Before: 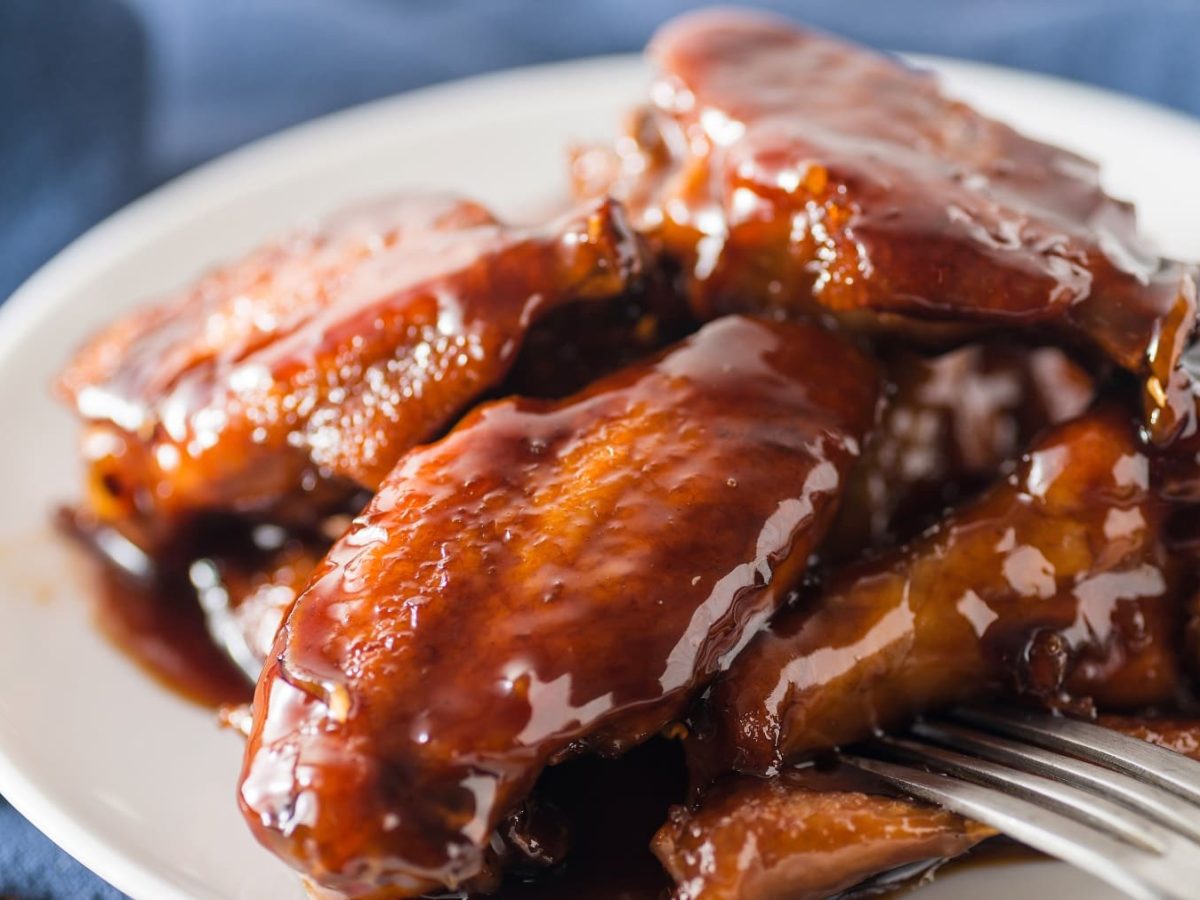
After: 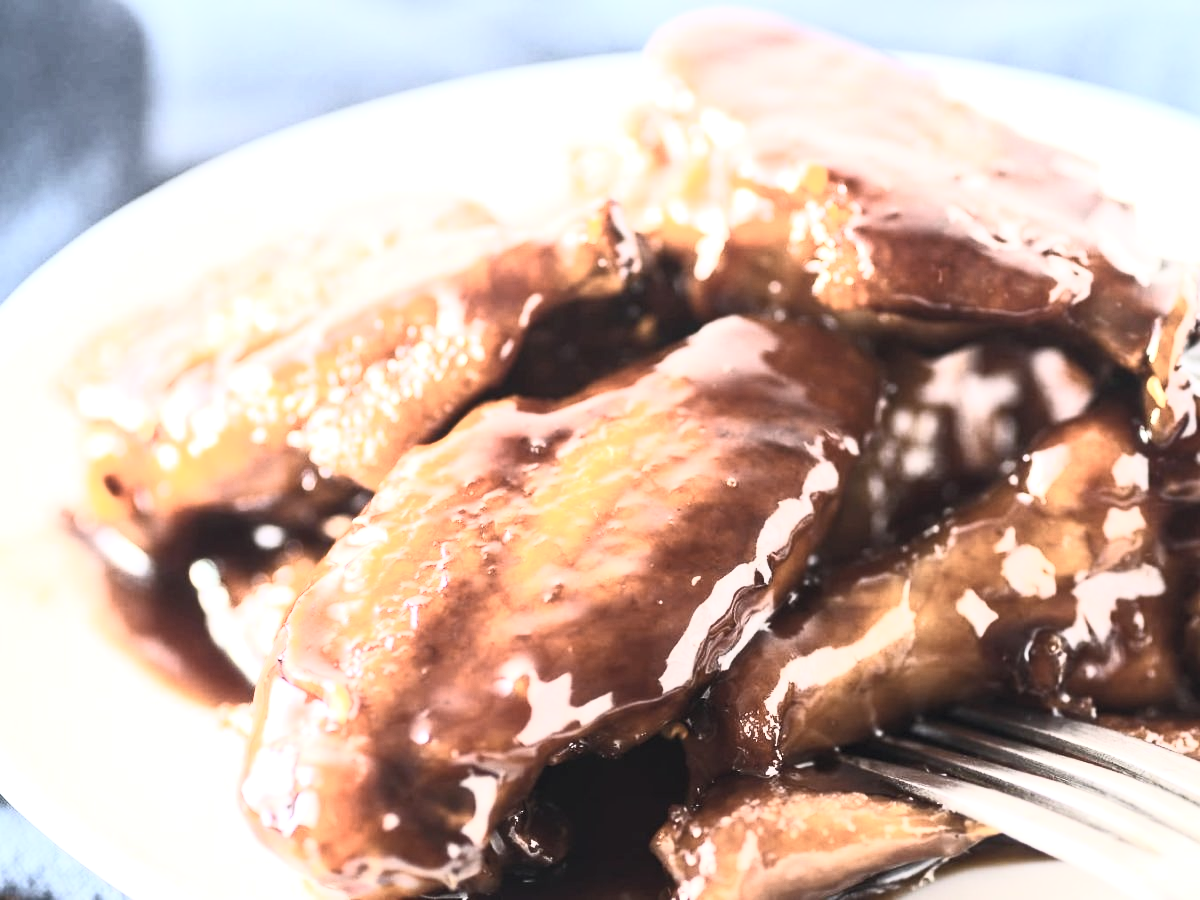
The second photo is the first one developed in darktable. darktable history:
contrast brightness saturation: contrast 0.571, brightness 0.575, saturation -0.347
tone equalizer: on, module defaults
exposure: exposure 1 EV, compensate highlight preservation false
